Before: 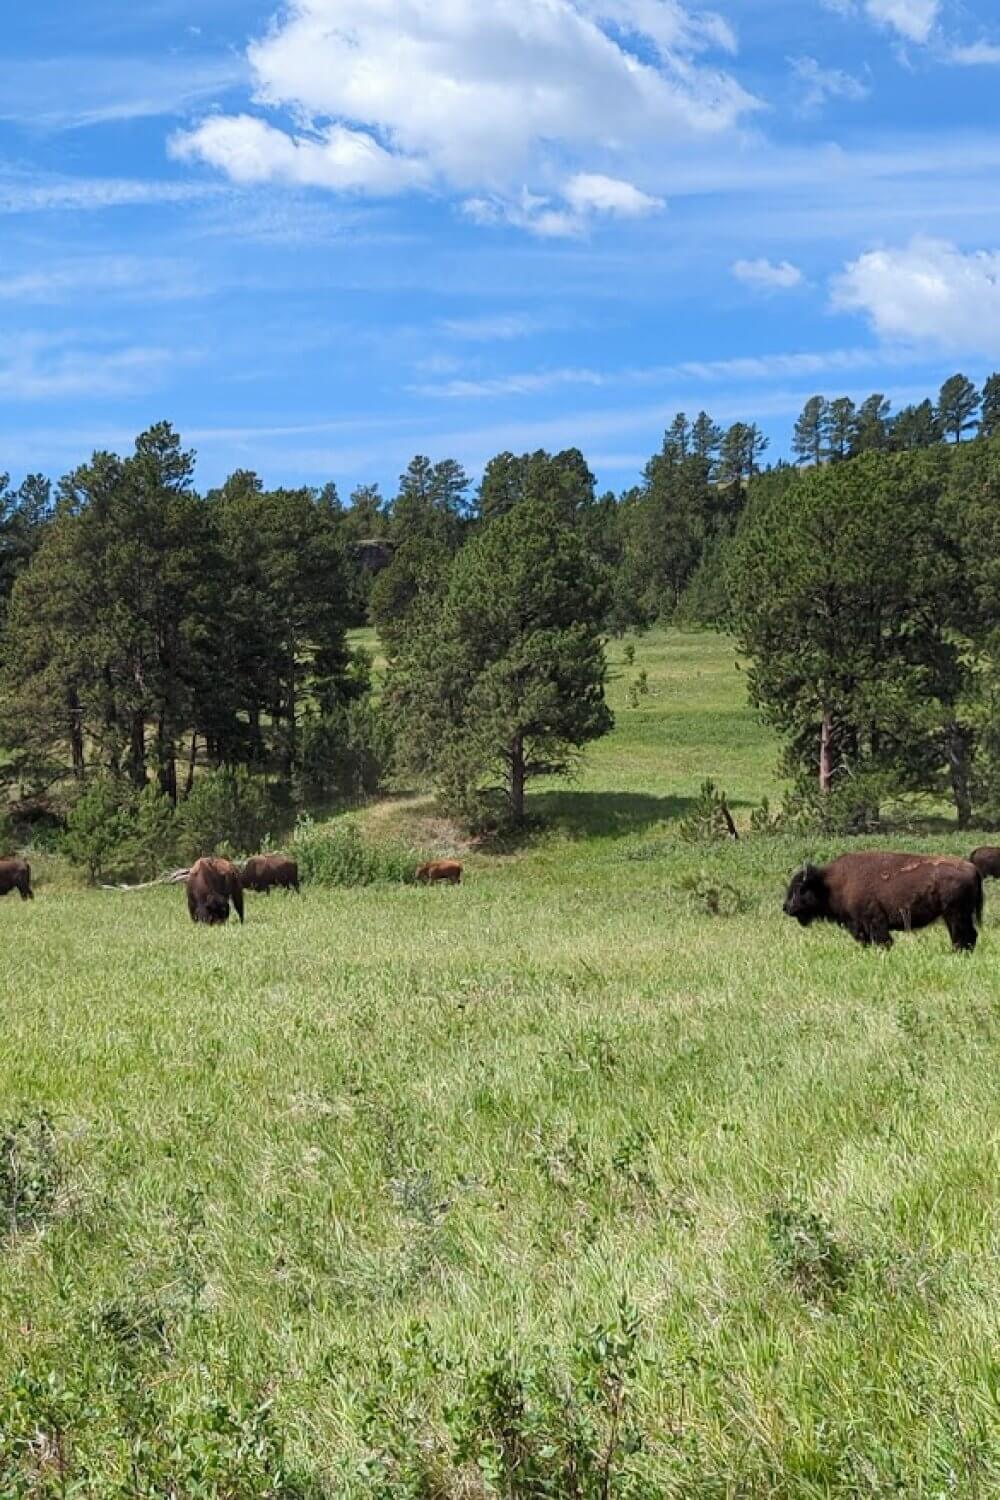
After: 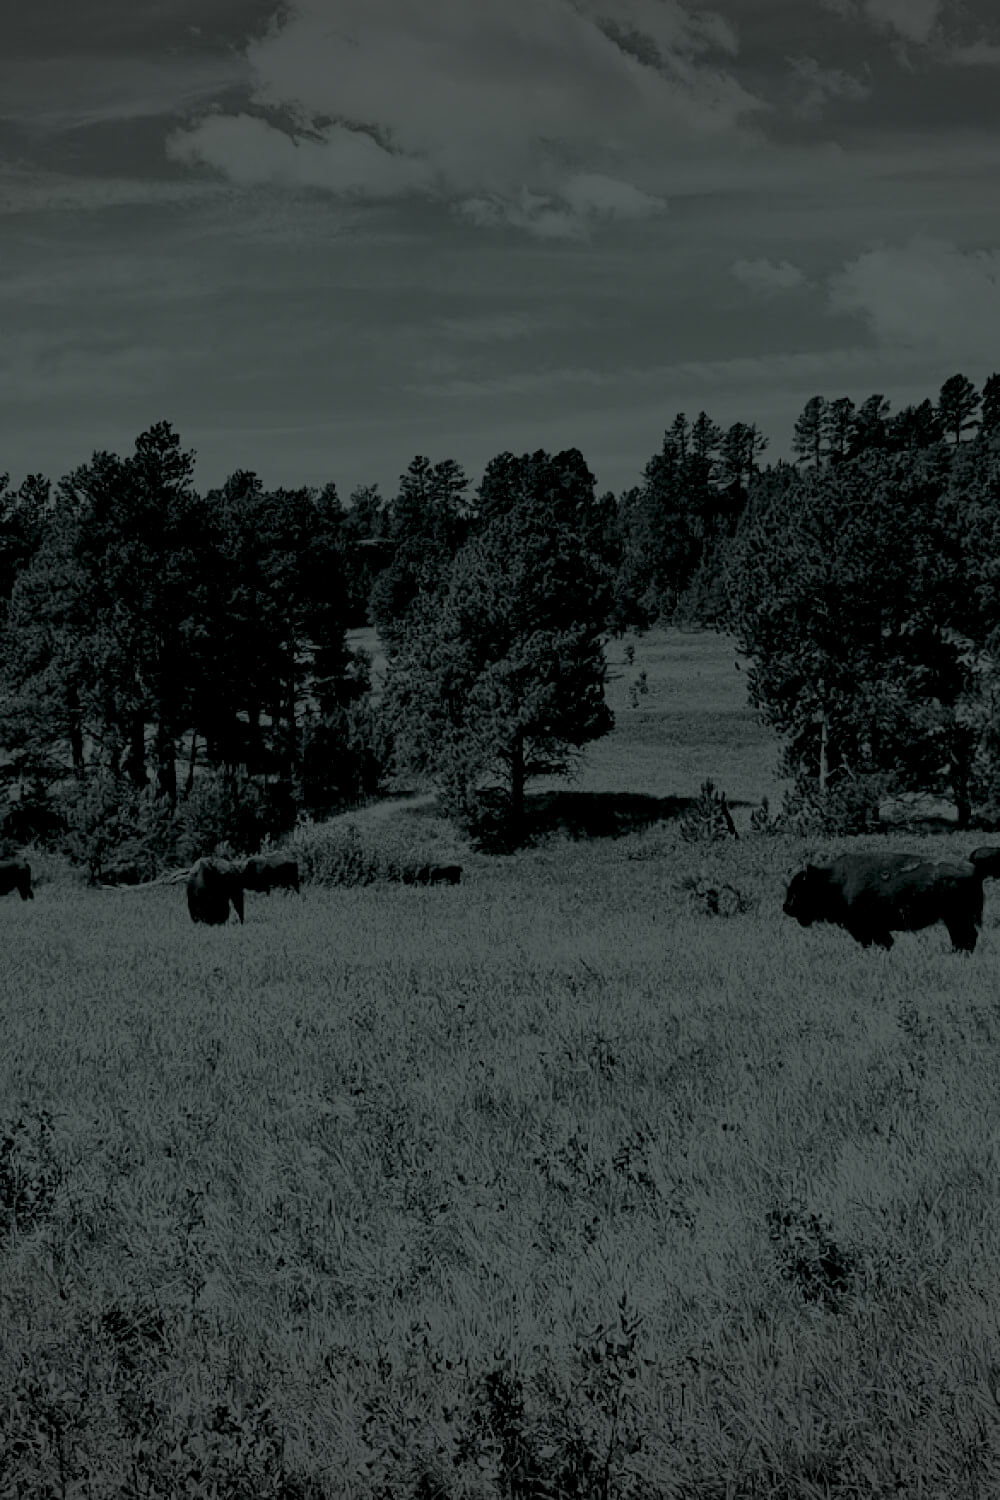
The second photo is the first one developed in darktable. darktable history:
colorize: hue 90°, saturation 19%, lightness 1.59%, version 1
contrast equalizer: octaves 7, y [[0.6 ×6], [0.55 ×6], [0 ×6], [0 ×6], [0 ×6]]
vignetting: fall-off start 100%, brightness -0.282, width/height ratio 1.31
base curve: curves: ch0 [(0, 0) (0.028, 0.03) (0.121, 0.232) (0.46, 0.748) (0.859, 0.968) (1, 1)], preserve colors none
